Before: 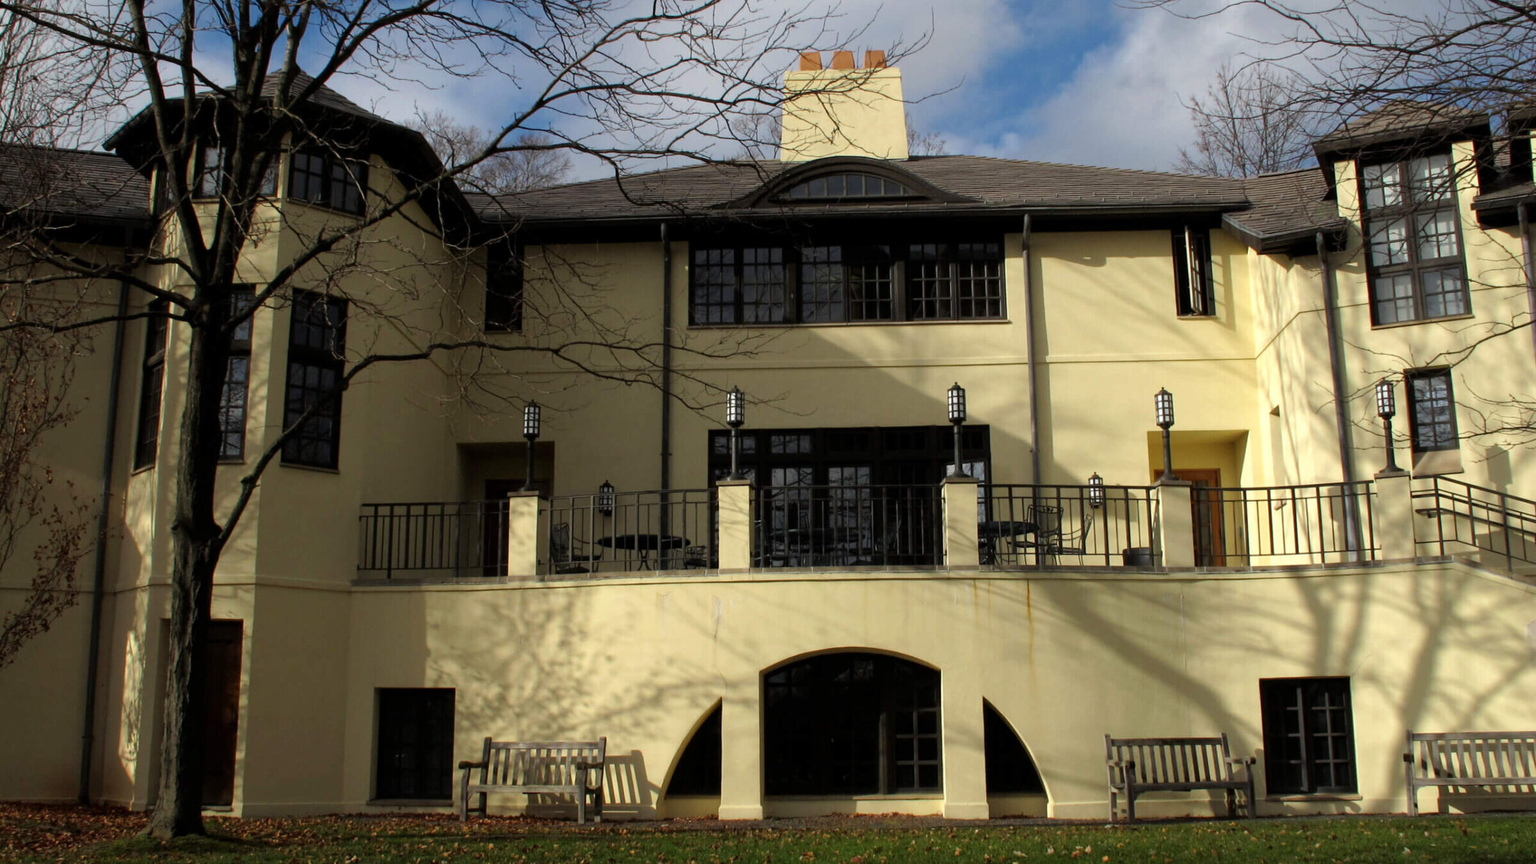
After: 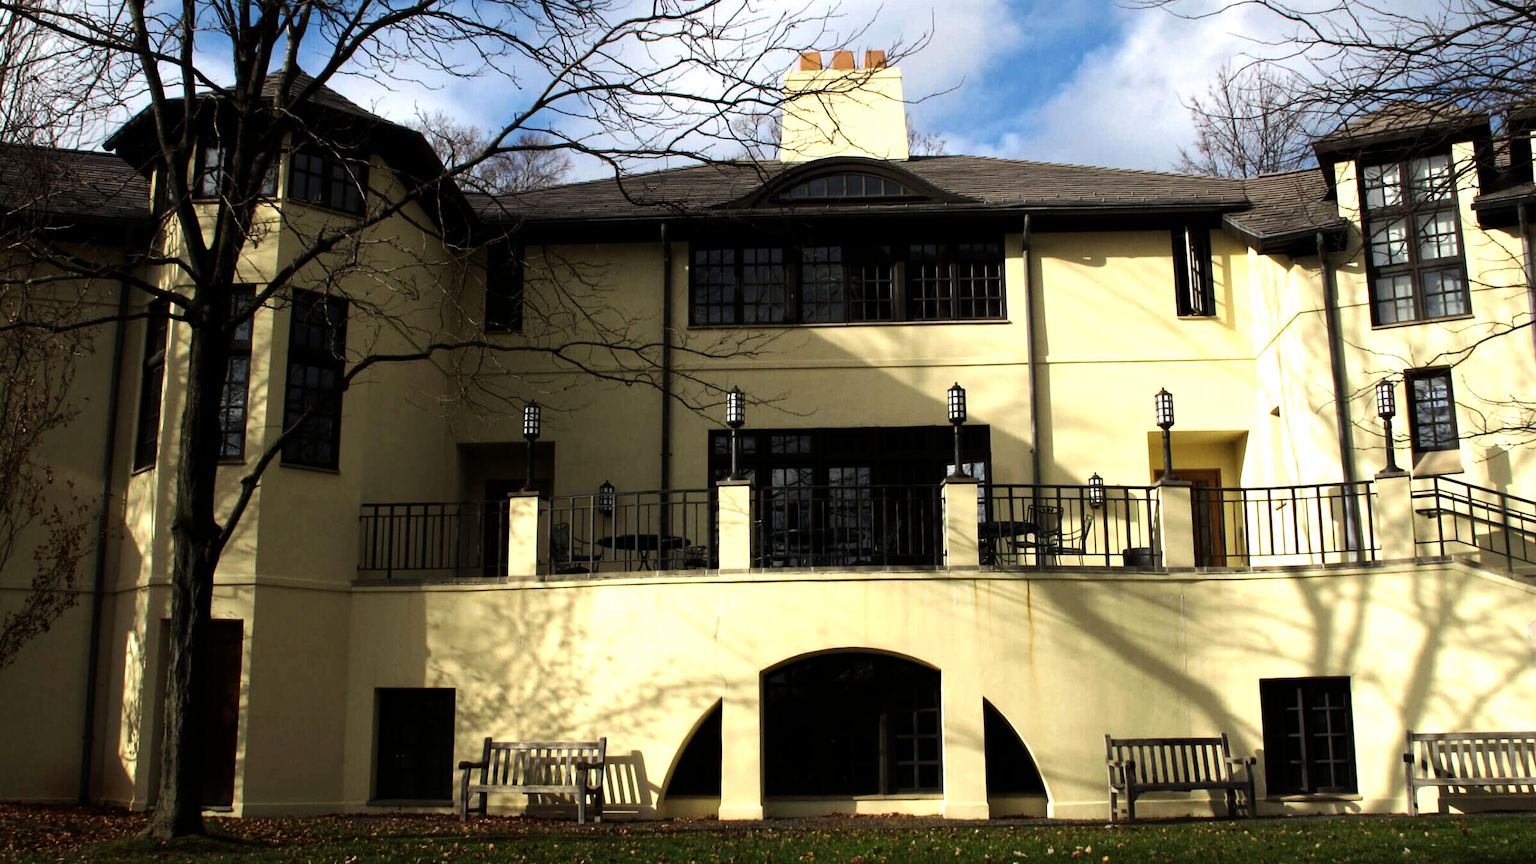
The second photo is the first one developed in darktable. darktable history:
tone equalizer: -8 EV -1.07 EV, -7 EV -0.998 EV, -6 EV -0.906 EV, -5 EV -0.559 EV, -3 EV 0.571 EV, -2 EV 0.861 EV, -1 EV 0.988 EV, +0 EV 1.08 EV, edges refinement/feathering 500, mask exposure compensation -1.57 EV, preserve details no
velvia: strength 15.21%
